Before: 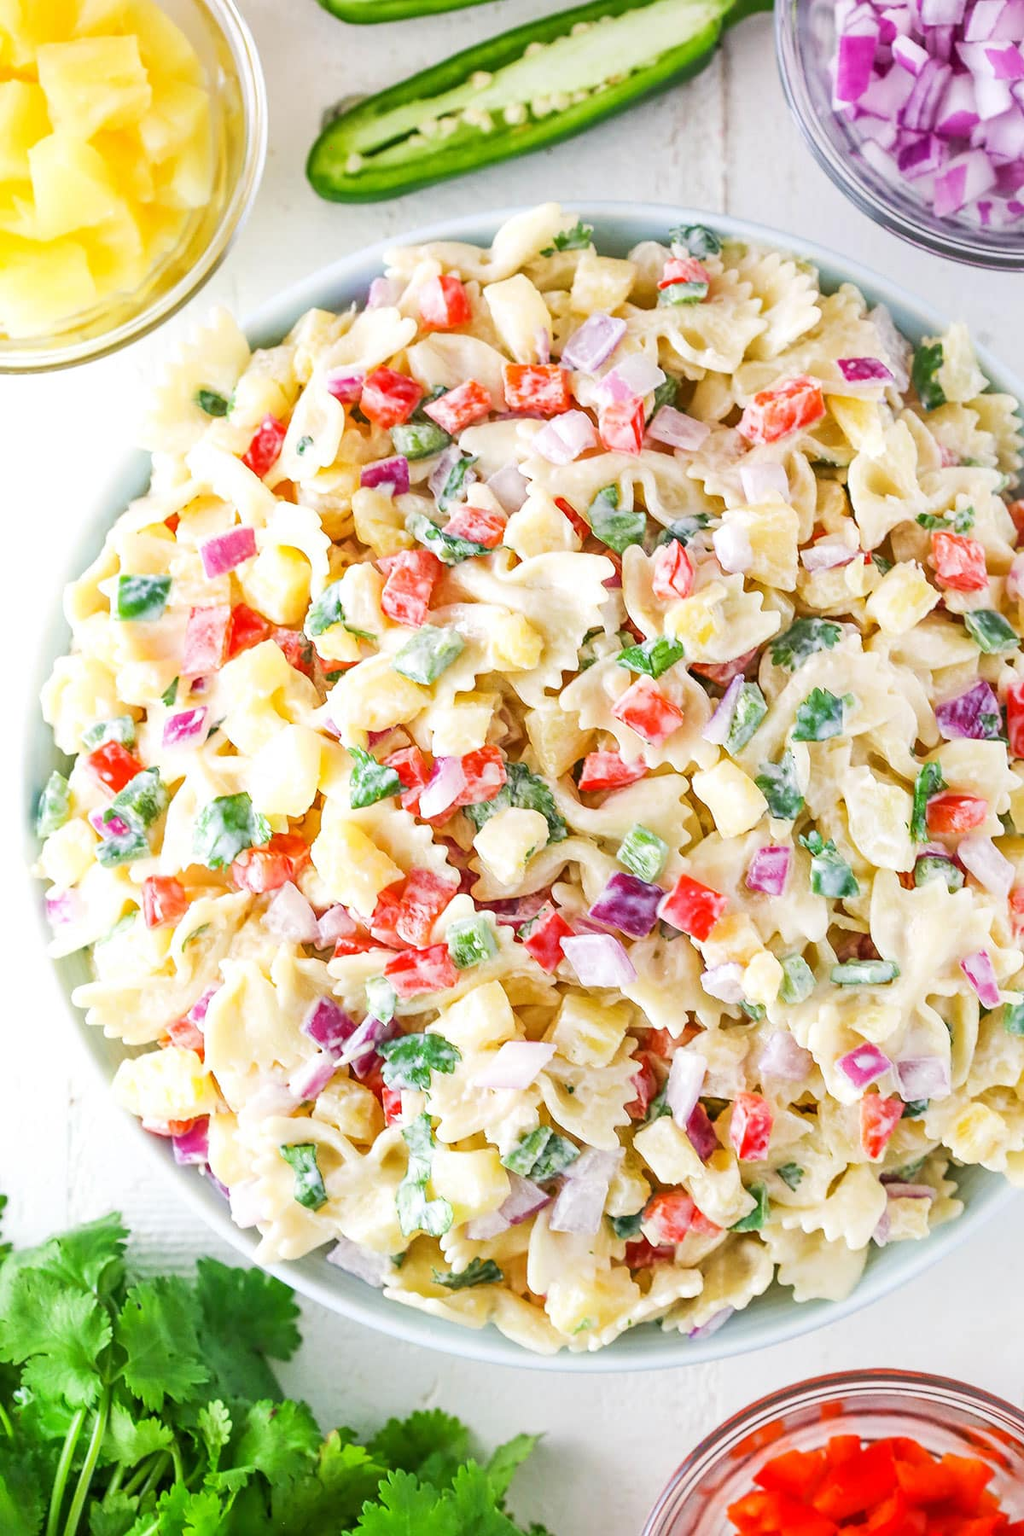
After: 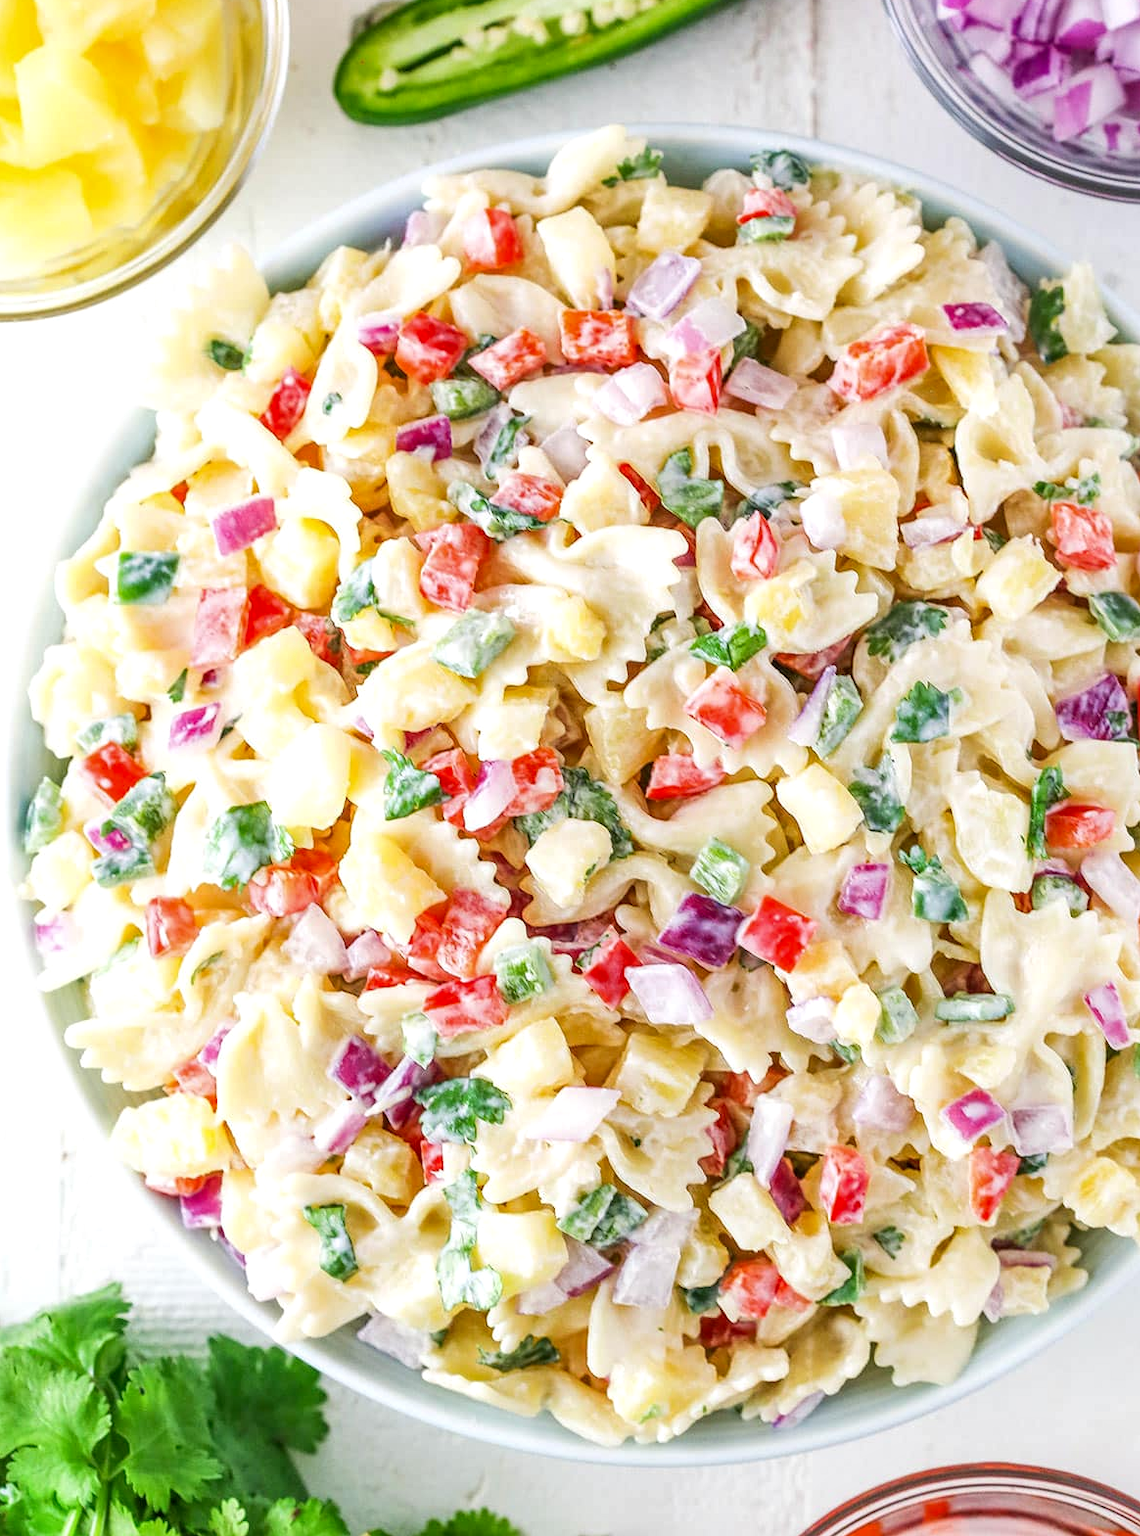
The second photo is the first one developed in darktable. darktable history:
crop: left 1.507%, top 6.147%, right 1.379%, bottom 6.637%
local contrast: on, module defaults
